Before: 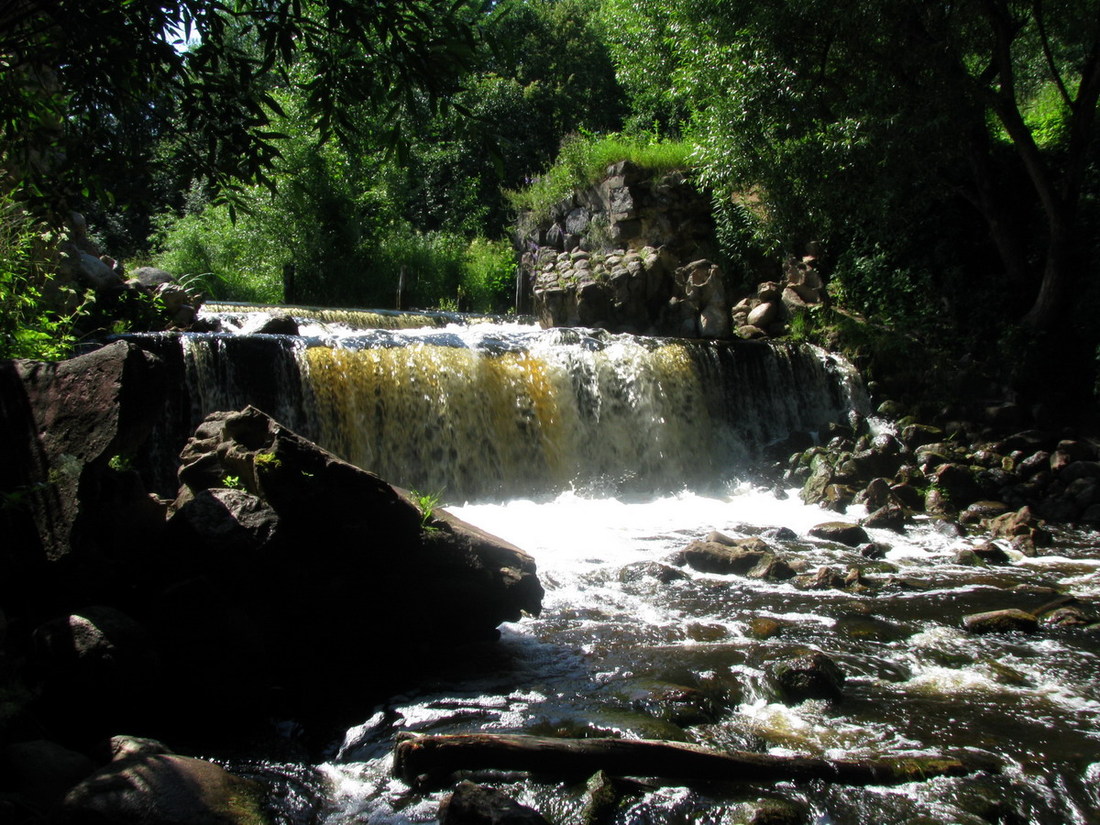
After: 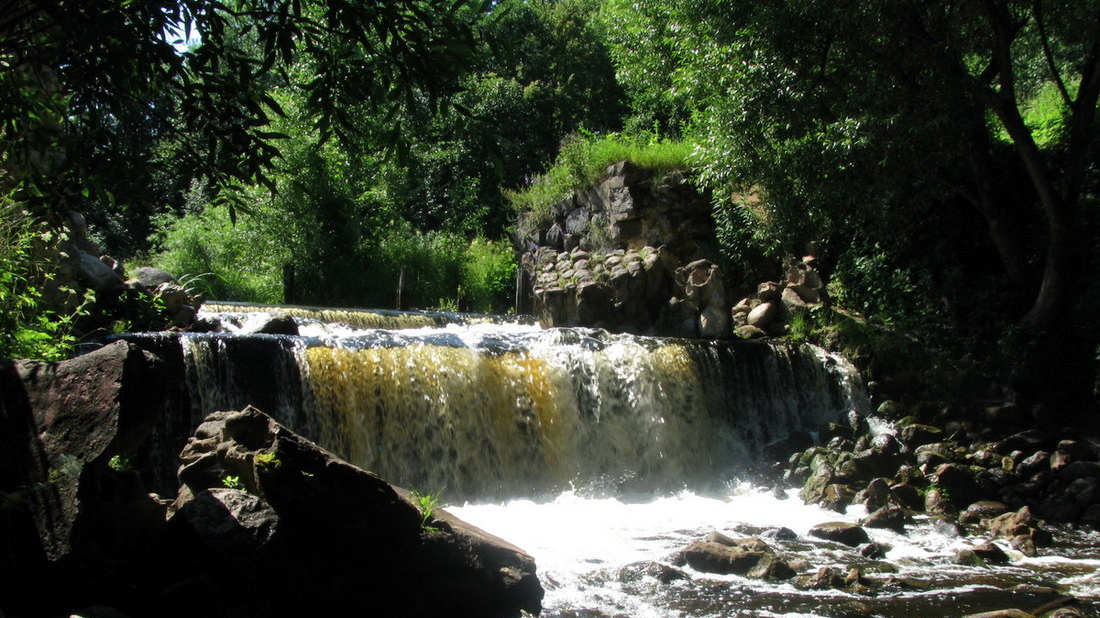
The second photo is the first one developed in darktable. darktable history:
shadows and highlights: shadows 29.36, highlights -29.27, low approximation 0.01, soften with gaussian
crop: bottom 24.981%
